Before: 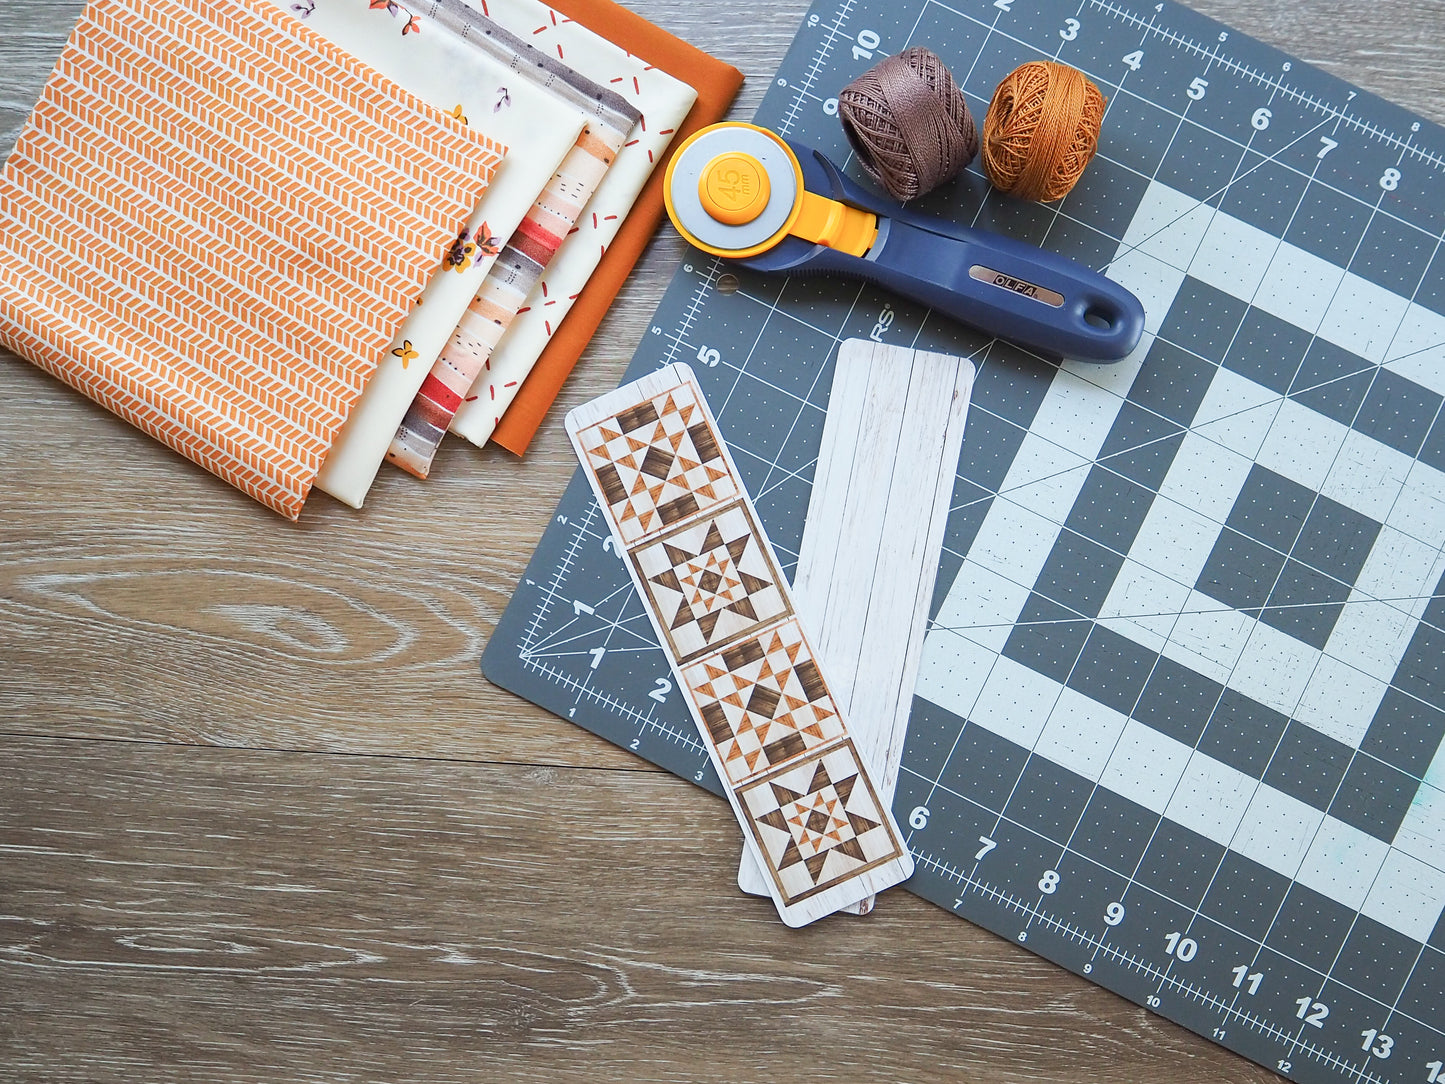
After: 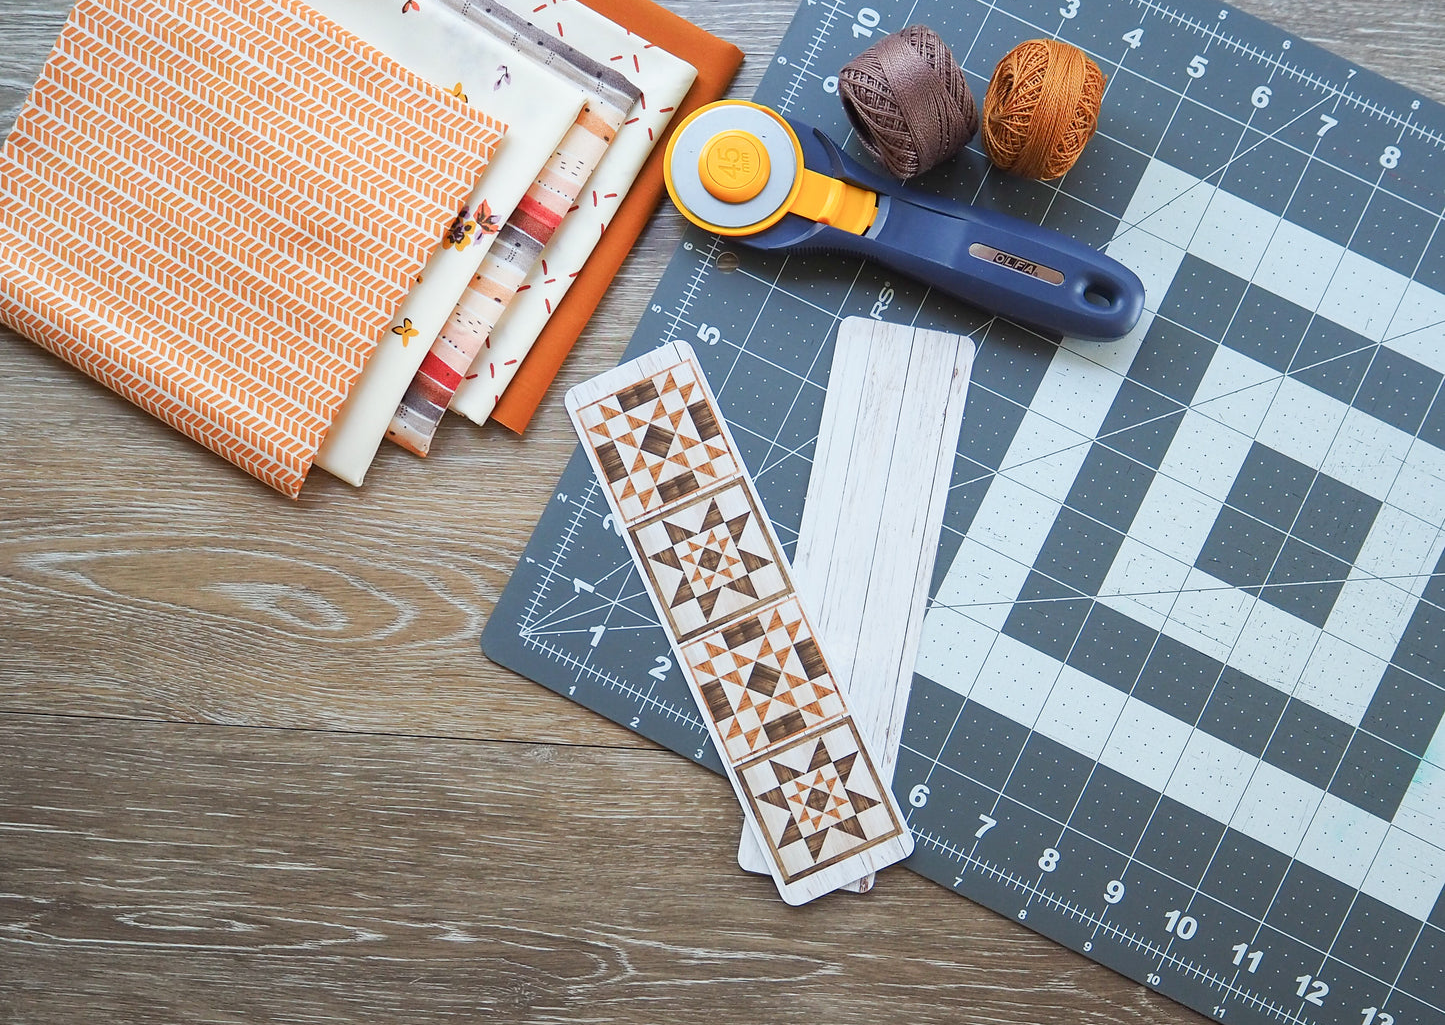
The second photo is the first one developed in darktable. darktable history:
crop and rotate: top 2.09%, bottom 3.277%
